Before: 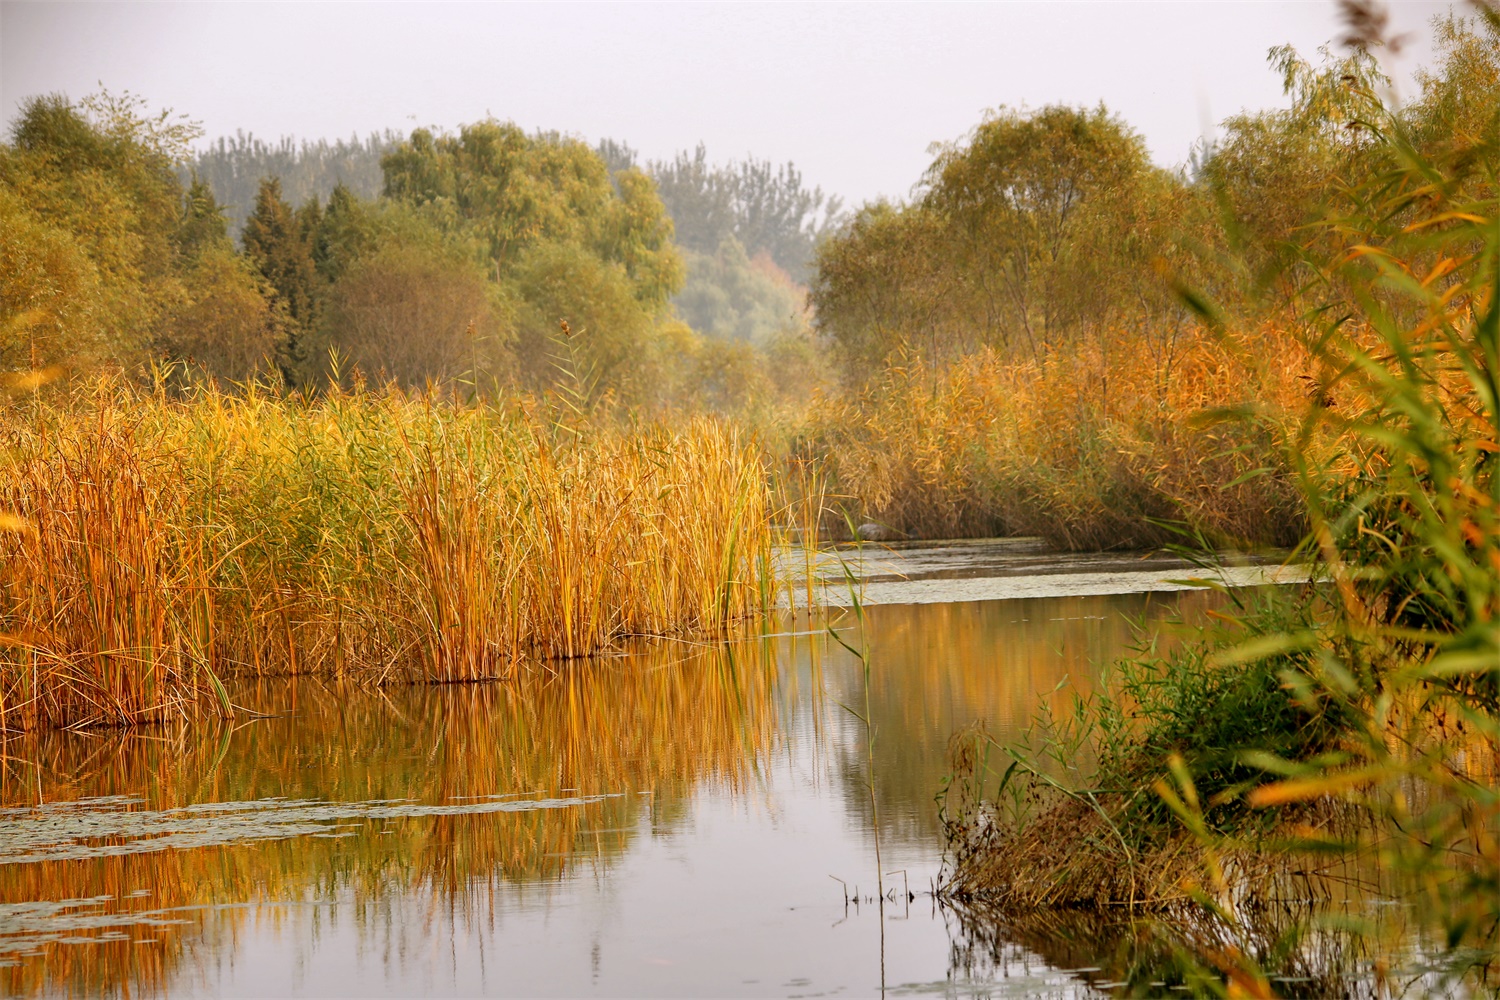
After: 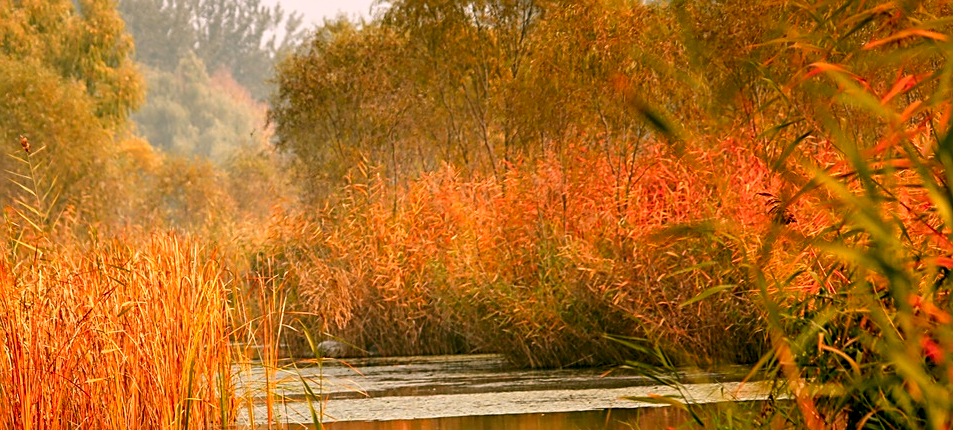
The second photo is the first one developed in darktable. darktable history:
local contrast: on, module defaults
crop: left 36.036%, top 18.331%, right 0.372%, bottom 38.629%
color zones: curves: ch1 [(0.24, 0.634) (0.75, 0.5)]; ch2 [(0.253, 0.437) (0.745, 0.491)]
color correction: highlights a* 4.05, highlights b* 4.92, shadows a* -6.86, shadows b* 4.88
sharpen: on, module defaults
